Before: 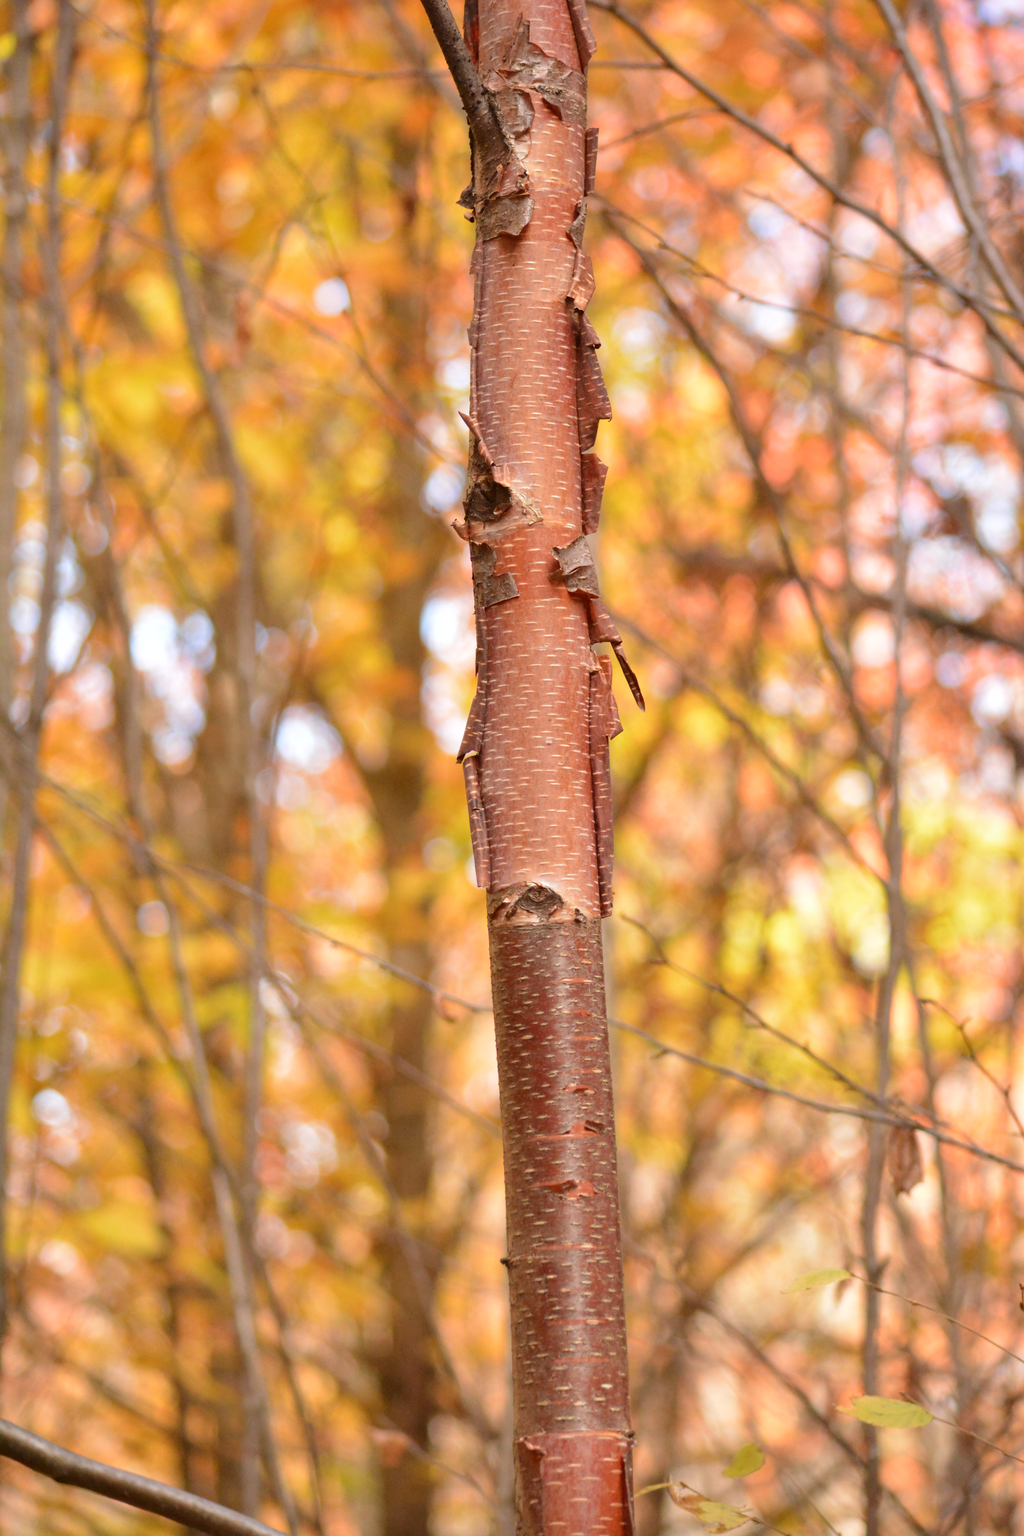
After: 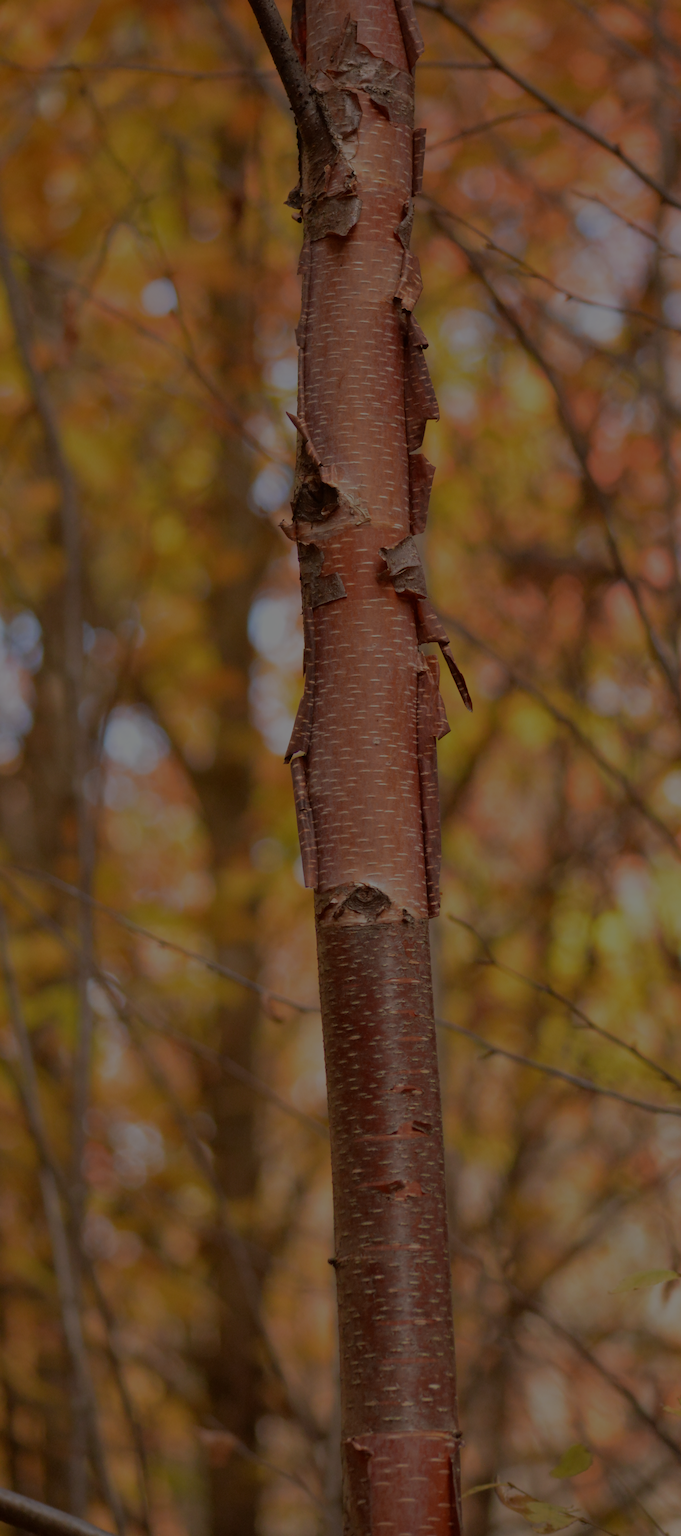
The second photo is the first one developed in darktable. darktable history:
crop: left 16.899%, right 16.556%
exposure: black level correction 0.001, exposure 0.5 EV, compensate exposure bias true, compensate highlight preservation false
